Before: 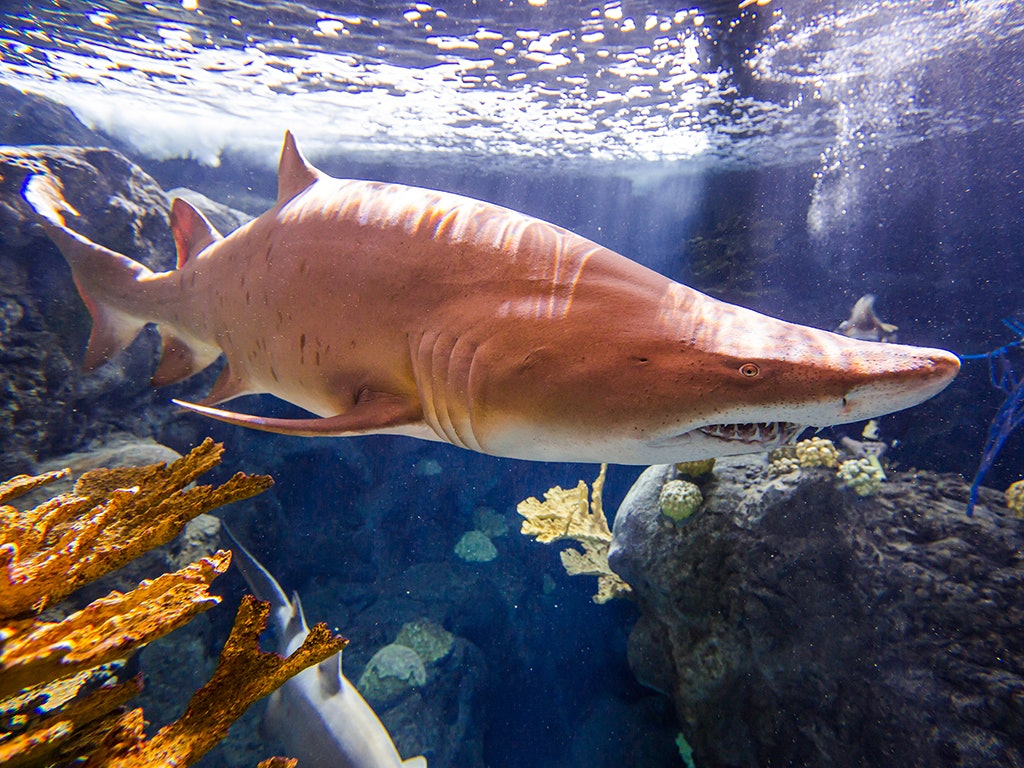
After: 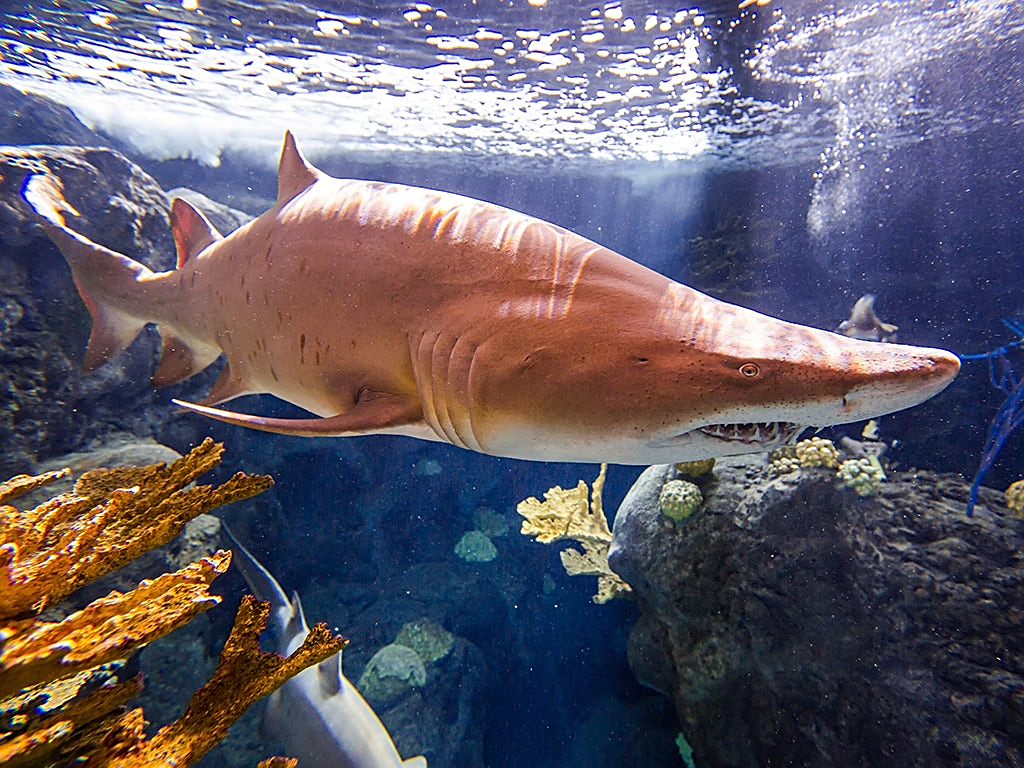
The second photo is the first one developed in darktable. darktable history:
sharpen: on, module defaults
vibrance: vibrance 0%
